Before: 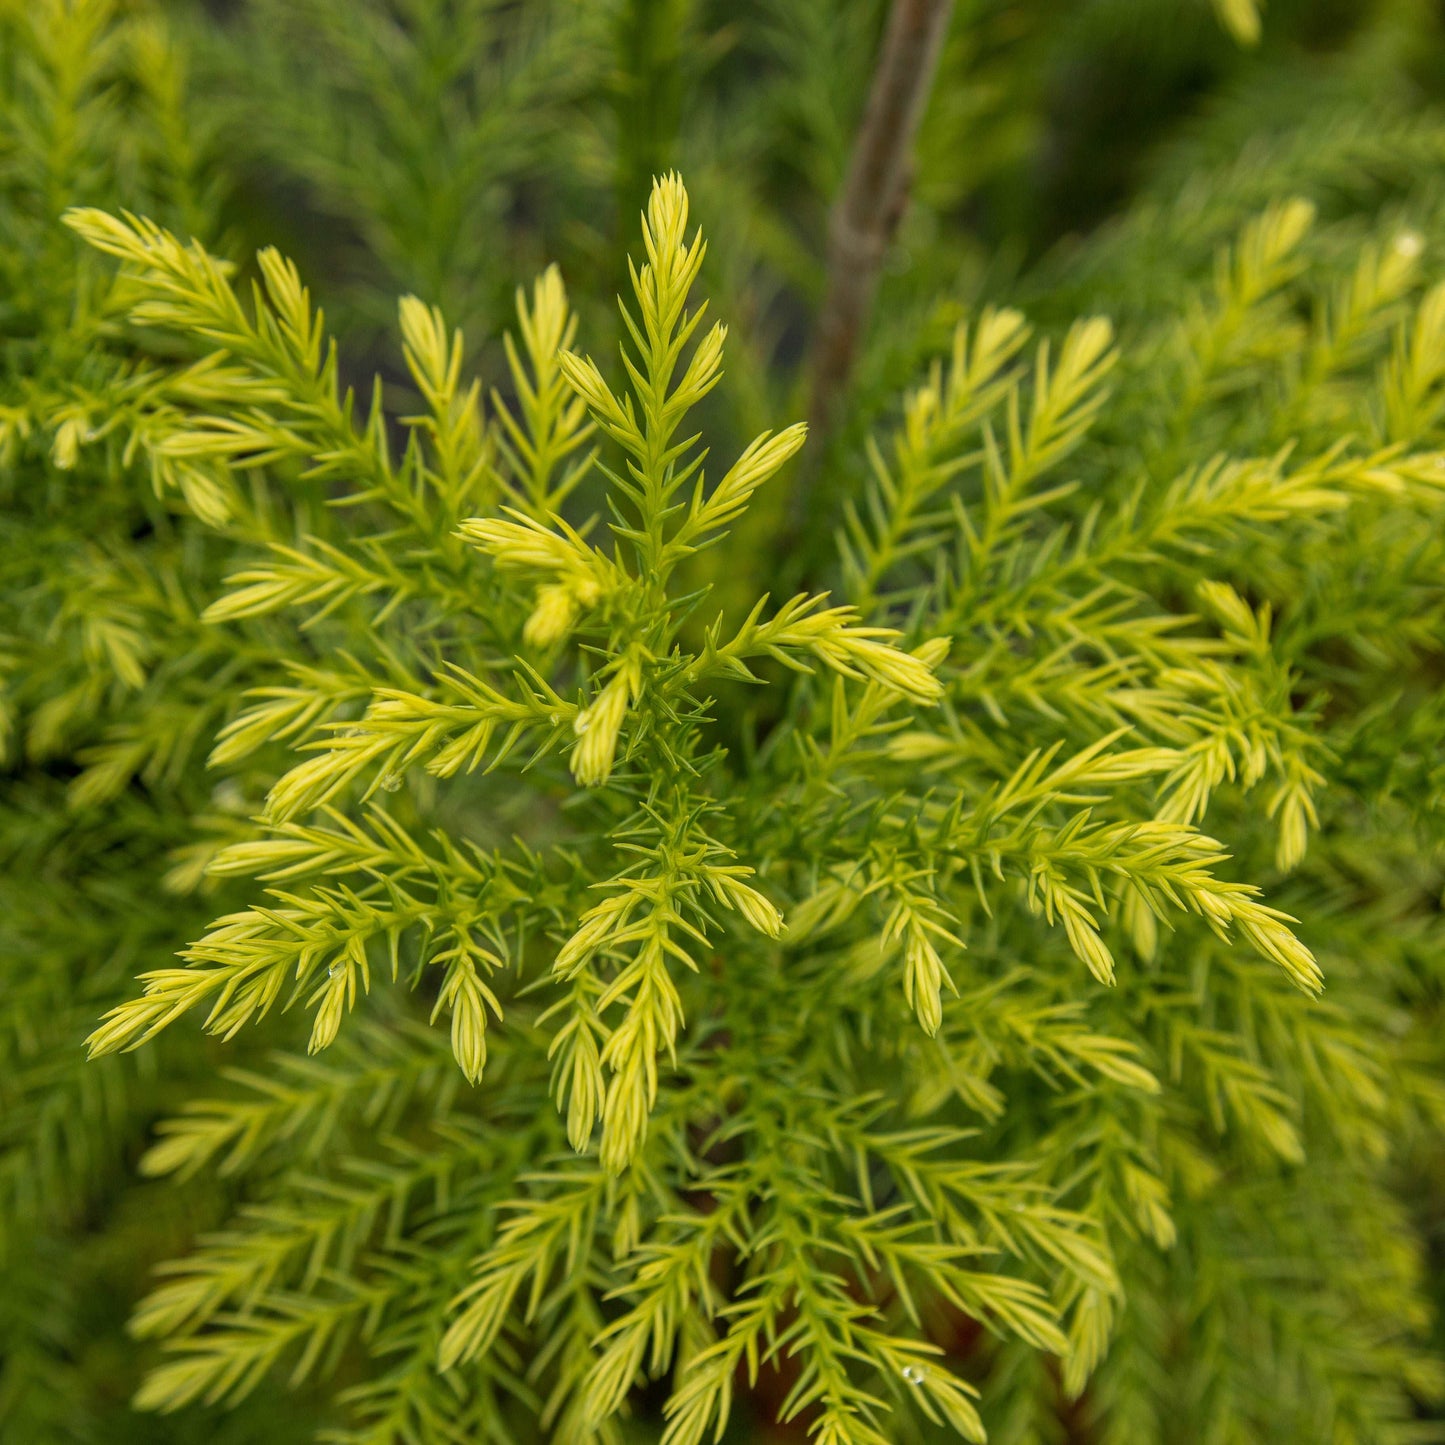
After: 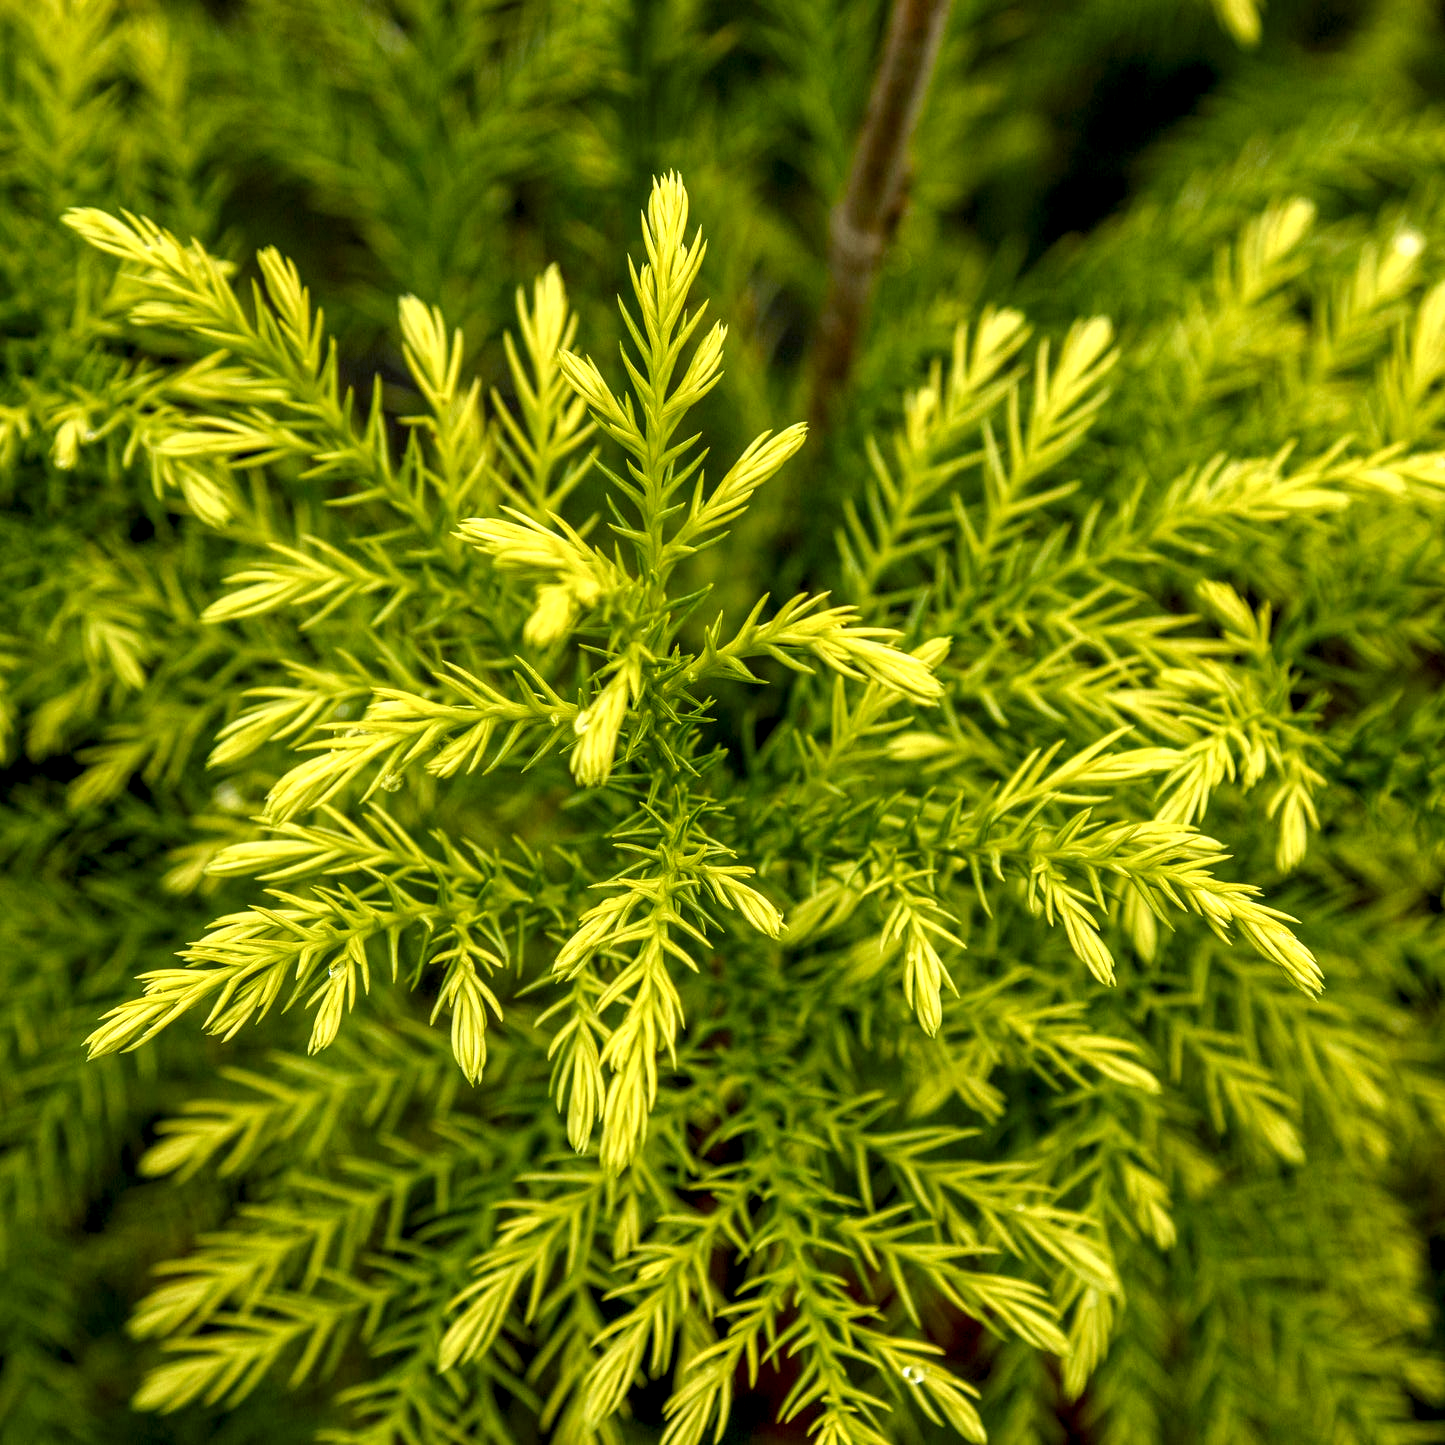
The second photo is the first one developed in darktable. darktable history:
local contrast: highlights 80%, shadows 58%, detail 175%, midtone range 0.607
color balance rgb: shadows lift › hue 84.98°, linear chroma grading › global chroma 8.683%, perceptual saturation grading › global saturation 20%, perceptual saturation grading › highlights -25.016%, perceptual saturation grading › shadows 24.656%, global vibrance 20%
